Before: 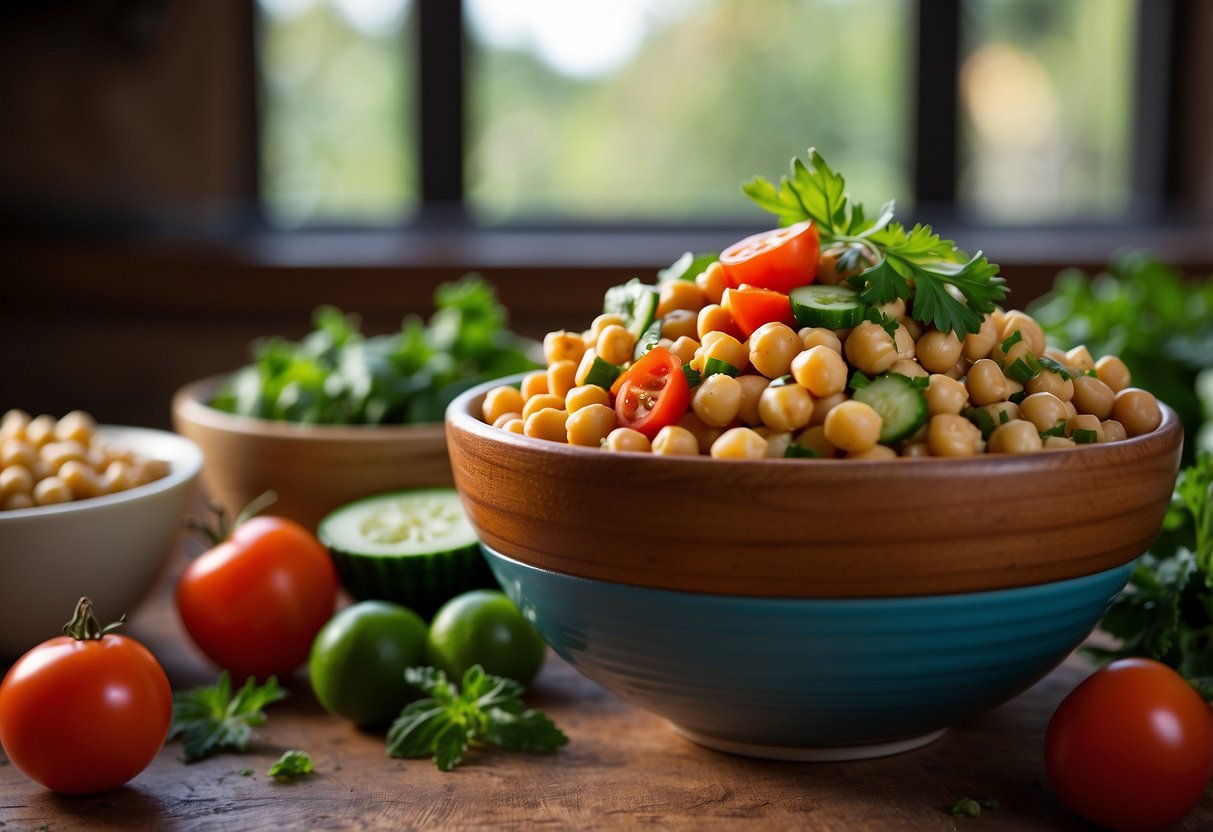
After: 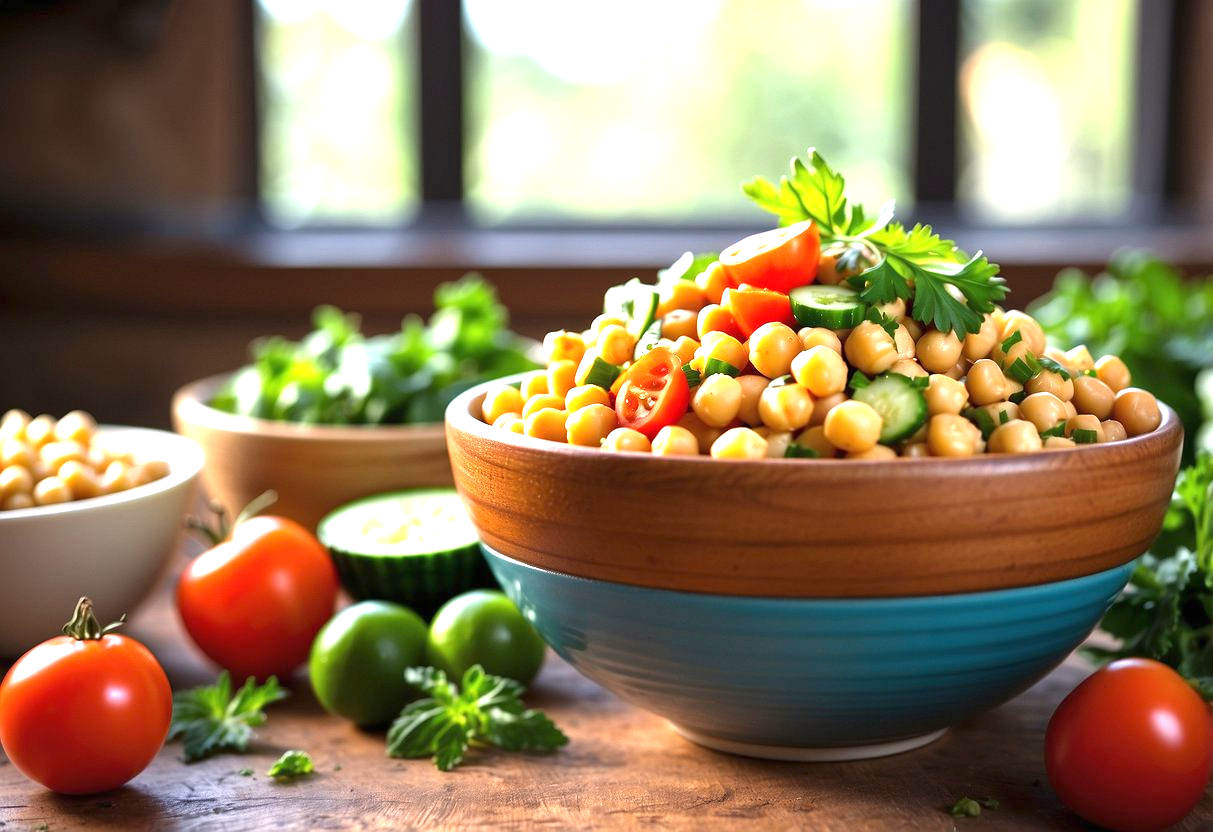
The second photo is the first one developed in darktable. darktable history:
exposure: black level correction 0, exposure 1.473 EV, compensate exposure bias true, compensate highlight preservation false
